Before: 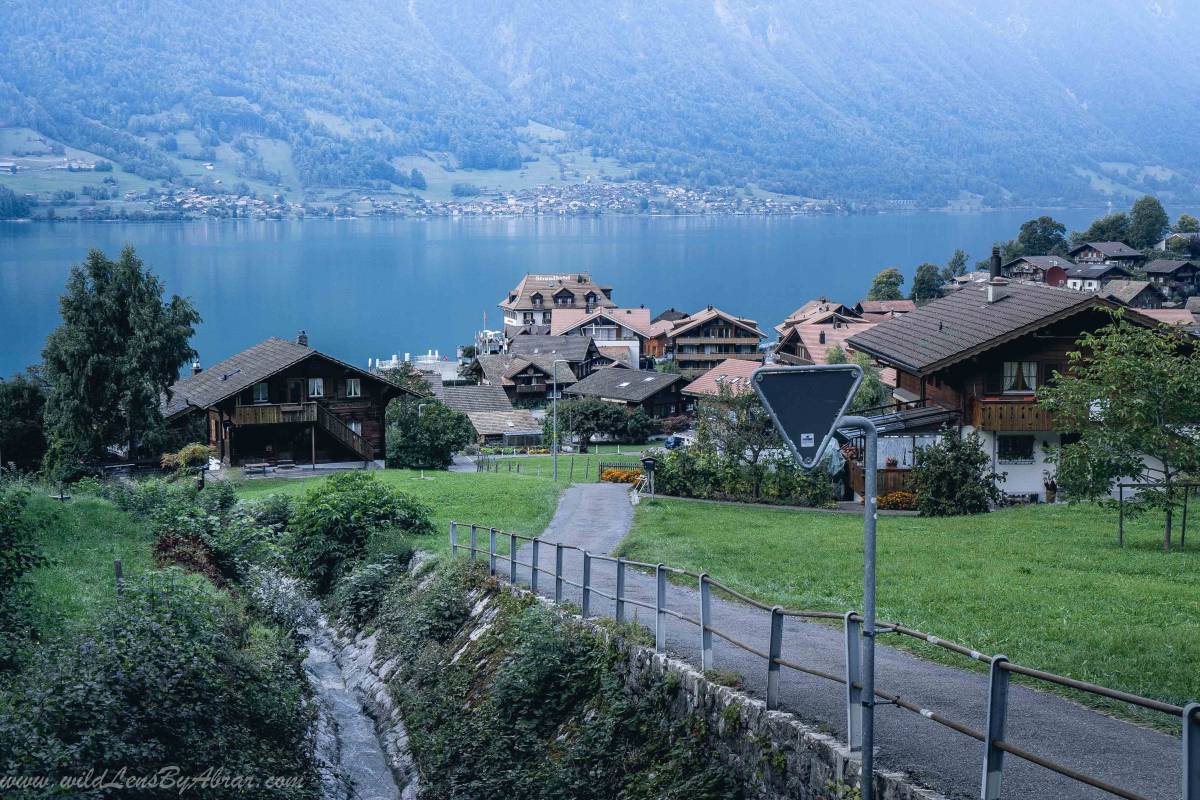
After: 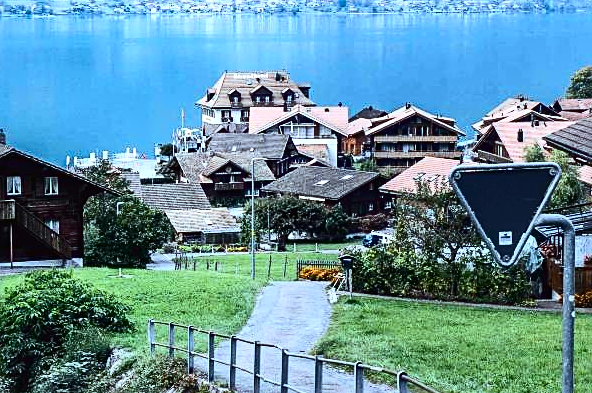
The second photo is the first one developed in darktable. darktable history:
sharpen: on, module defaults
haze removal: strength 0.021, distance 0.248, compatibility mode true, adaptive false
shadows and highlights: soften with gaussian
crop: left 25.235%, top 25.308%, right 25.405%, bottom 25.492%
exposure: black level correction -0.002, exposure 0.538 EV, compensate exposure bias true, compensate highlight preservation false
contrast brightness saturation: contrast 0.325, brightness -0.076, saturation 0.17
color correction: highlights a* -4.97, highlights b* -3.05, shadows a* 3.95, shadows b* 4.35
